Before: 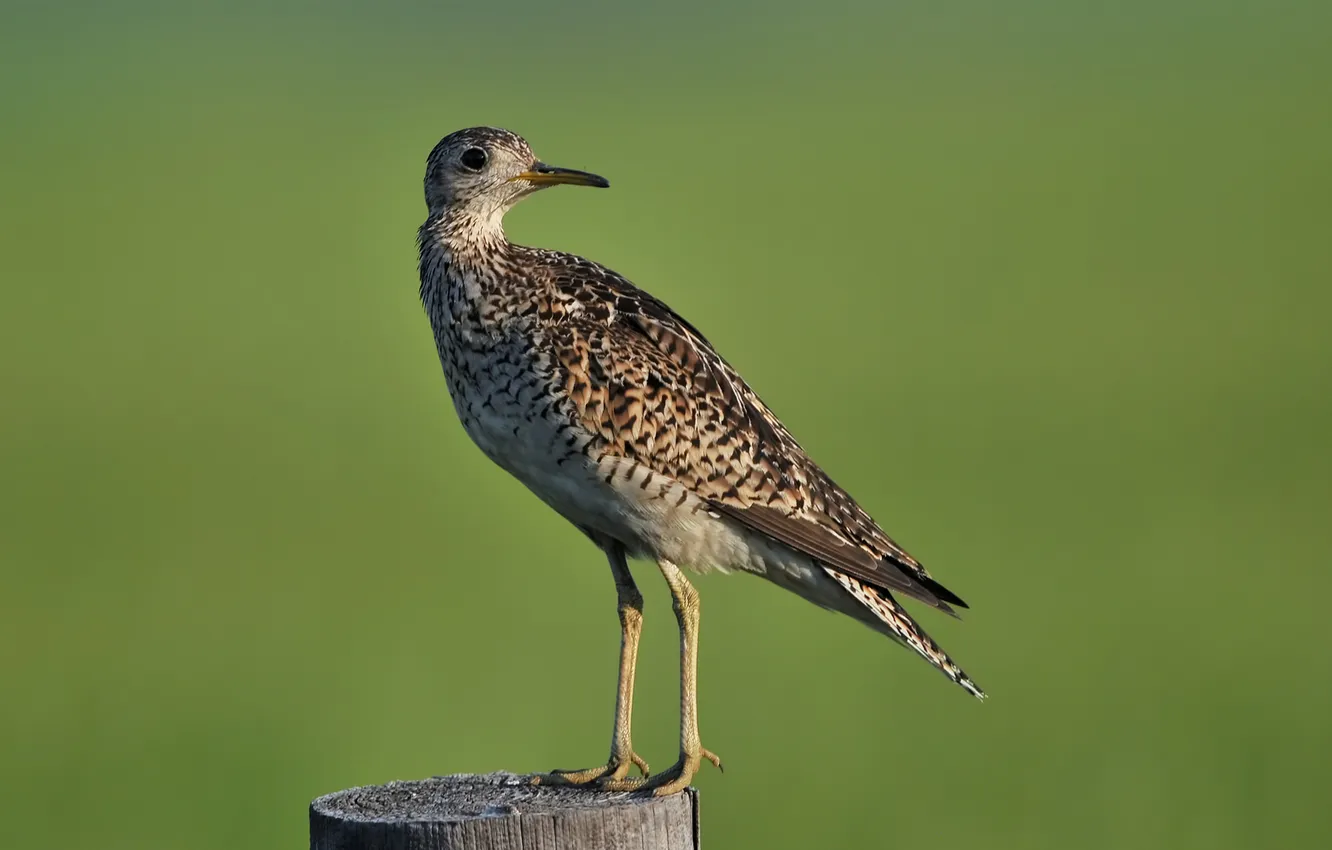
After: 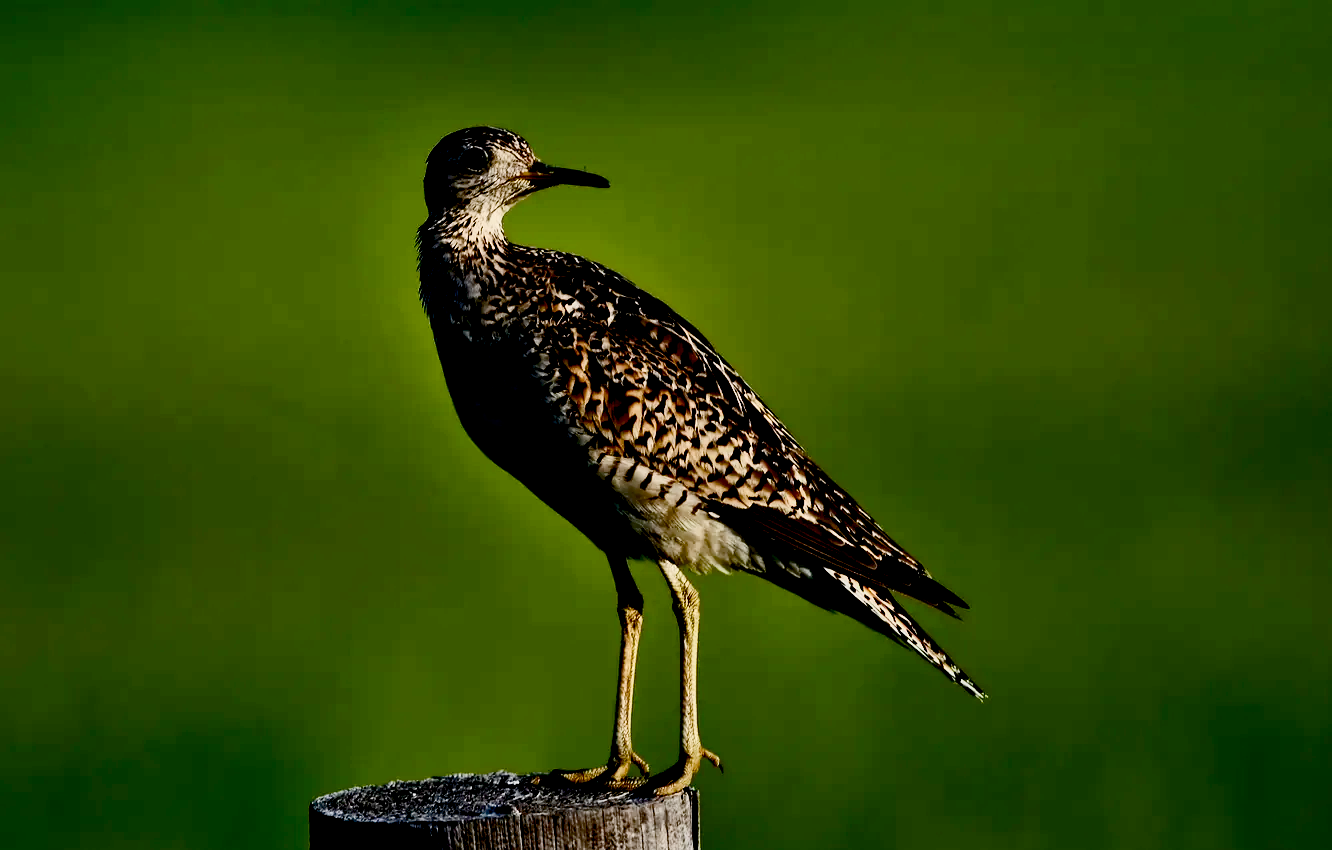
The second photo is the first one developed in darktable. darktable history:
exposure: black level correction 0.099, exposure -0.086 EV, compensate highlight preservation false
color balance rgb: shadows lift › luminance -19.692%, perceptual saturation grading › global saturation 20%, perceptual saturation grading › highlights -49.775%, perceptual saturation grading › shadows 24.802%
tone curve: curves: ch0 [(0, 0) (0.288, 0.201) (0.683, 0.793) (1, 1)], color space Lab, independent channels, preserve colors none
